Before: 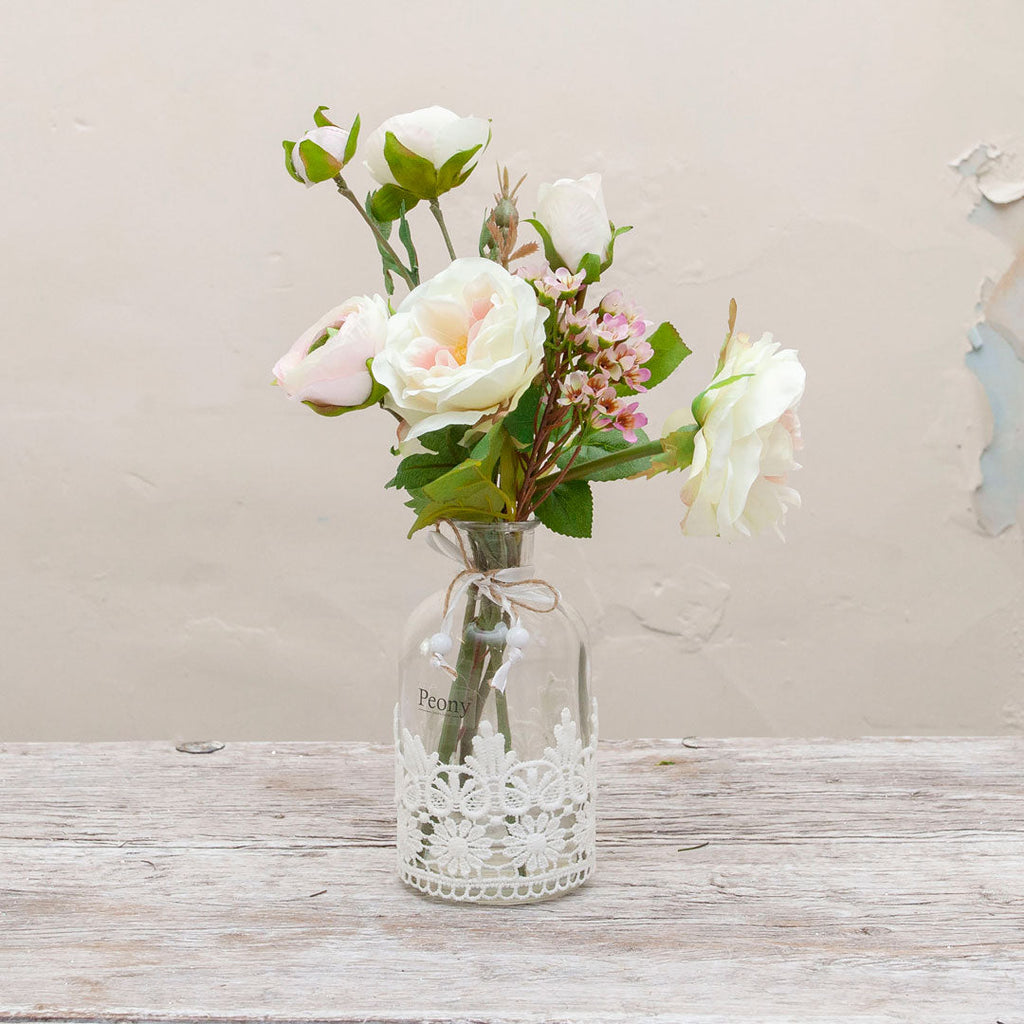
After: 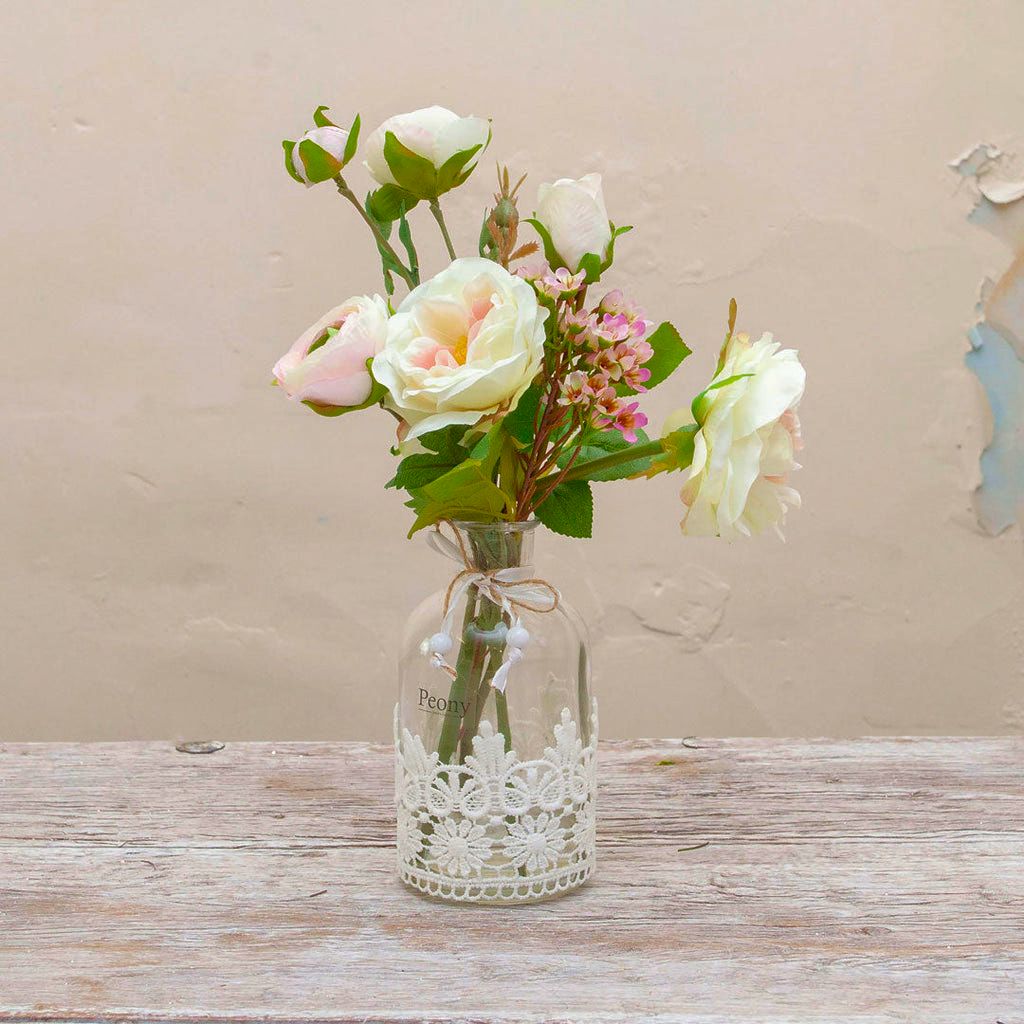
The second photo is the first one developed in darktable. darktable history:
velvia: on, module defaults
color balance rgb: perceptual saturation grading › global saturation 20%, global vibrance 20%
shadows and highlights: on, module defaults
